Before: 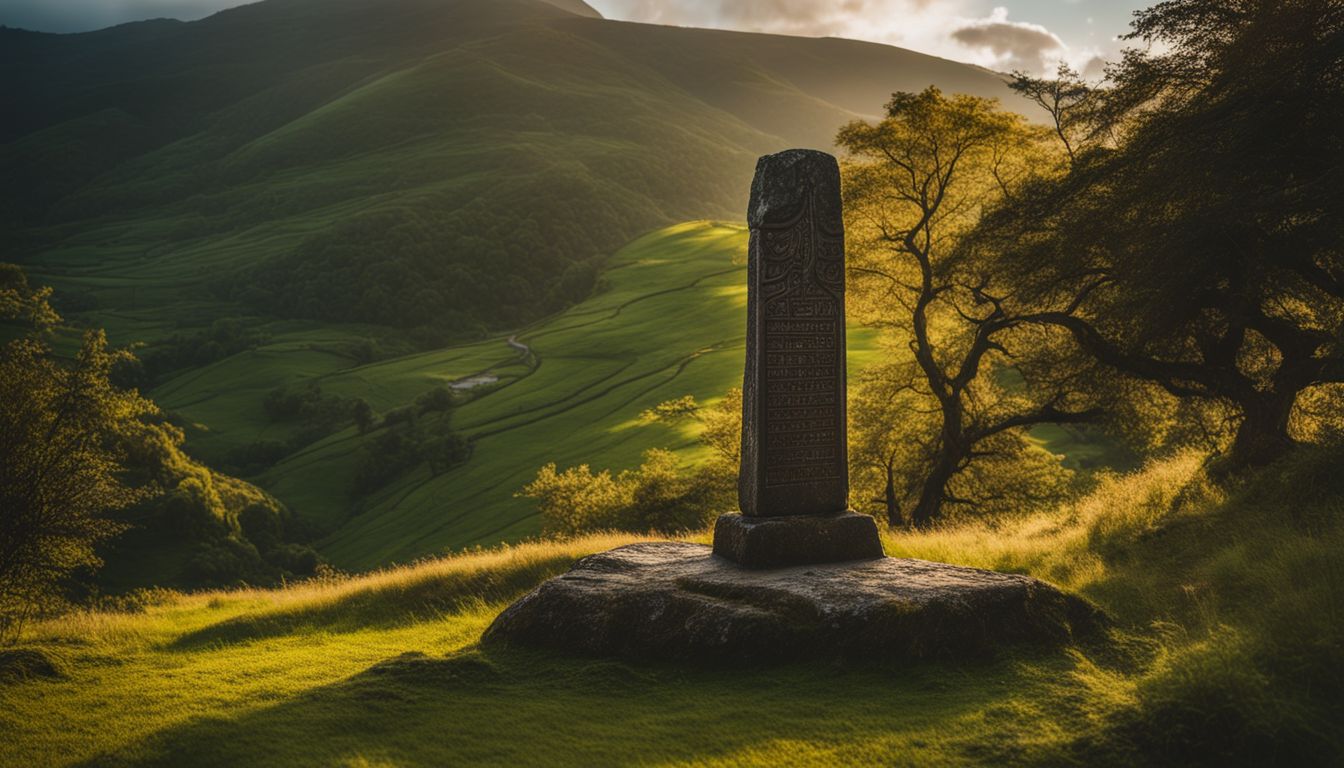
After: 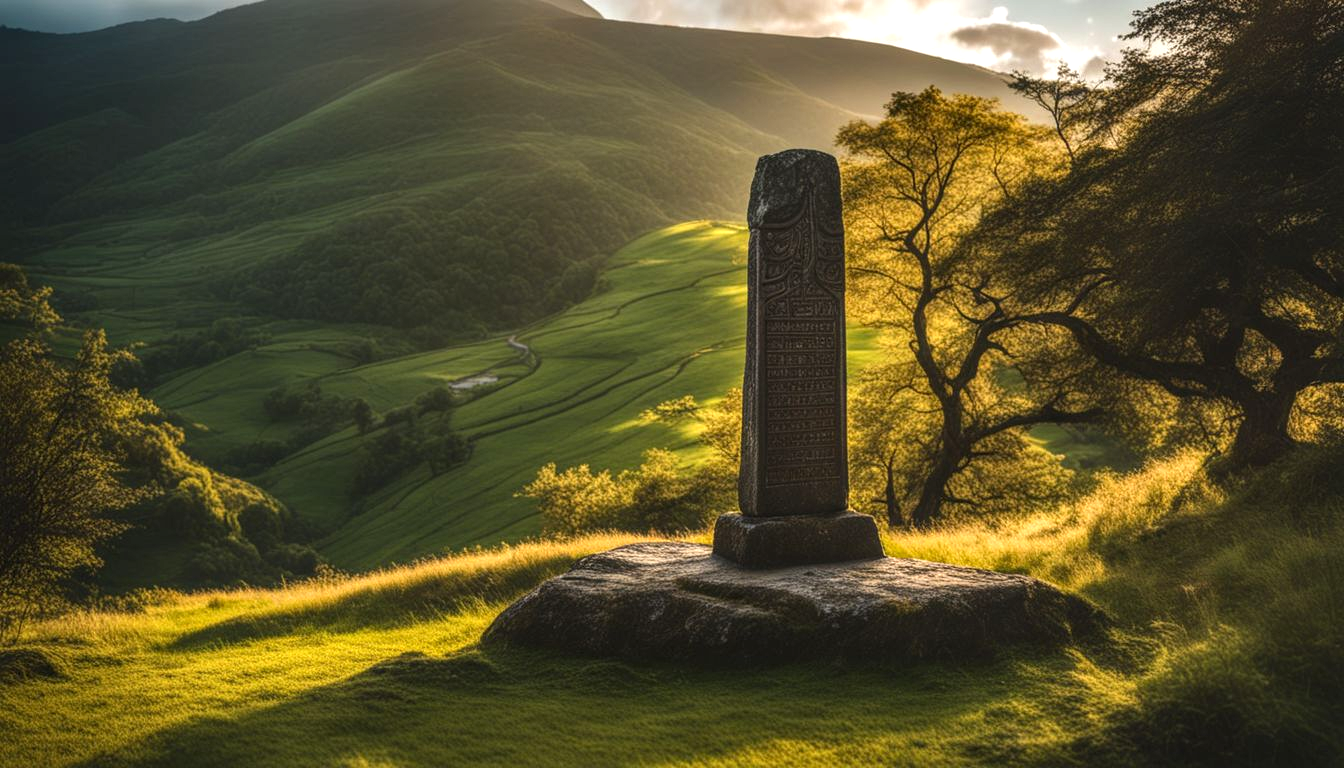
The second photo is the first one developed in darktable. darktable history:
local contrast: on, module defaults
levels: black 0.107%, levels [0, 0.43, 0.859]
